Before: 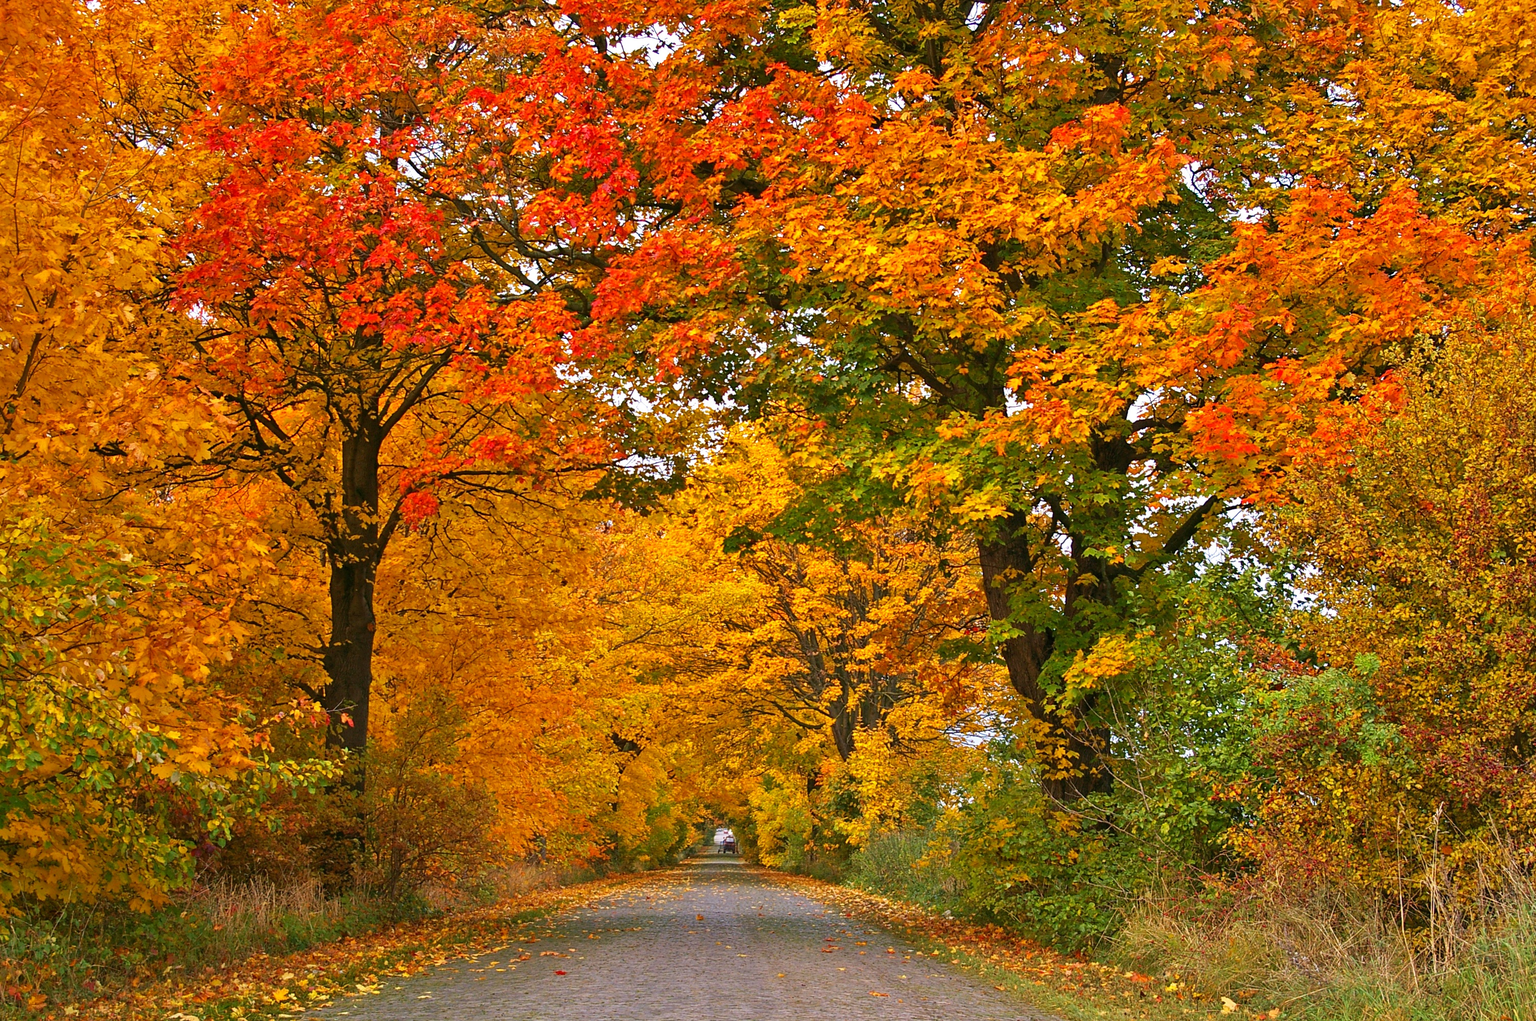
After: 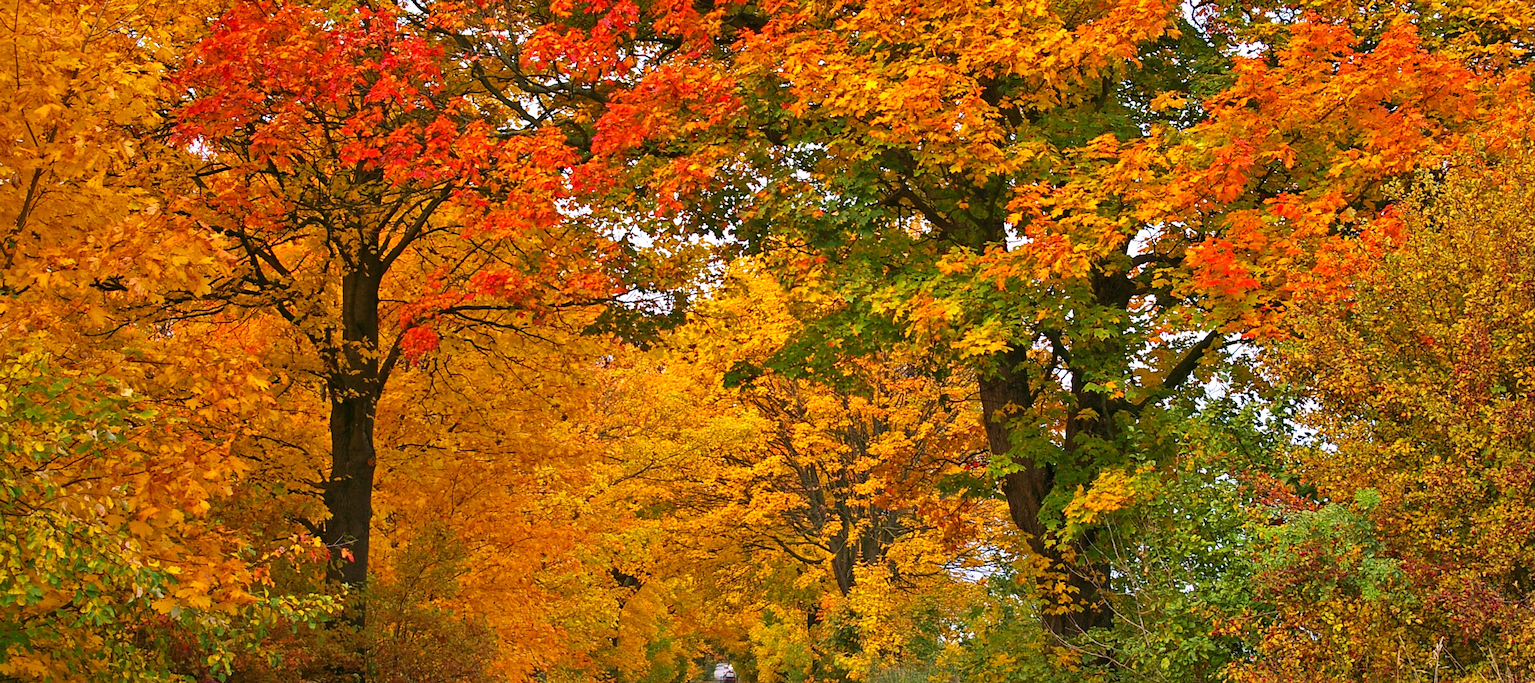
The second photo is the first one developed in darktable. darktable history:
tone equalizer: on, module defaults
crop: top 16.247%, bottom 16.779%
